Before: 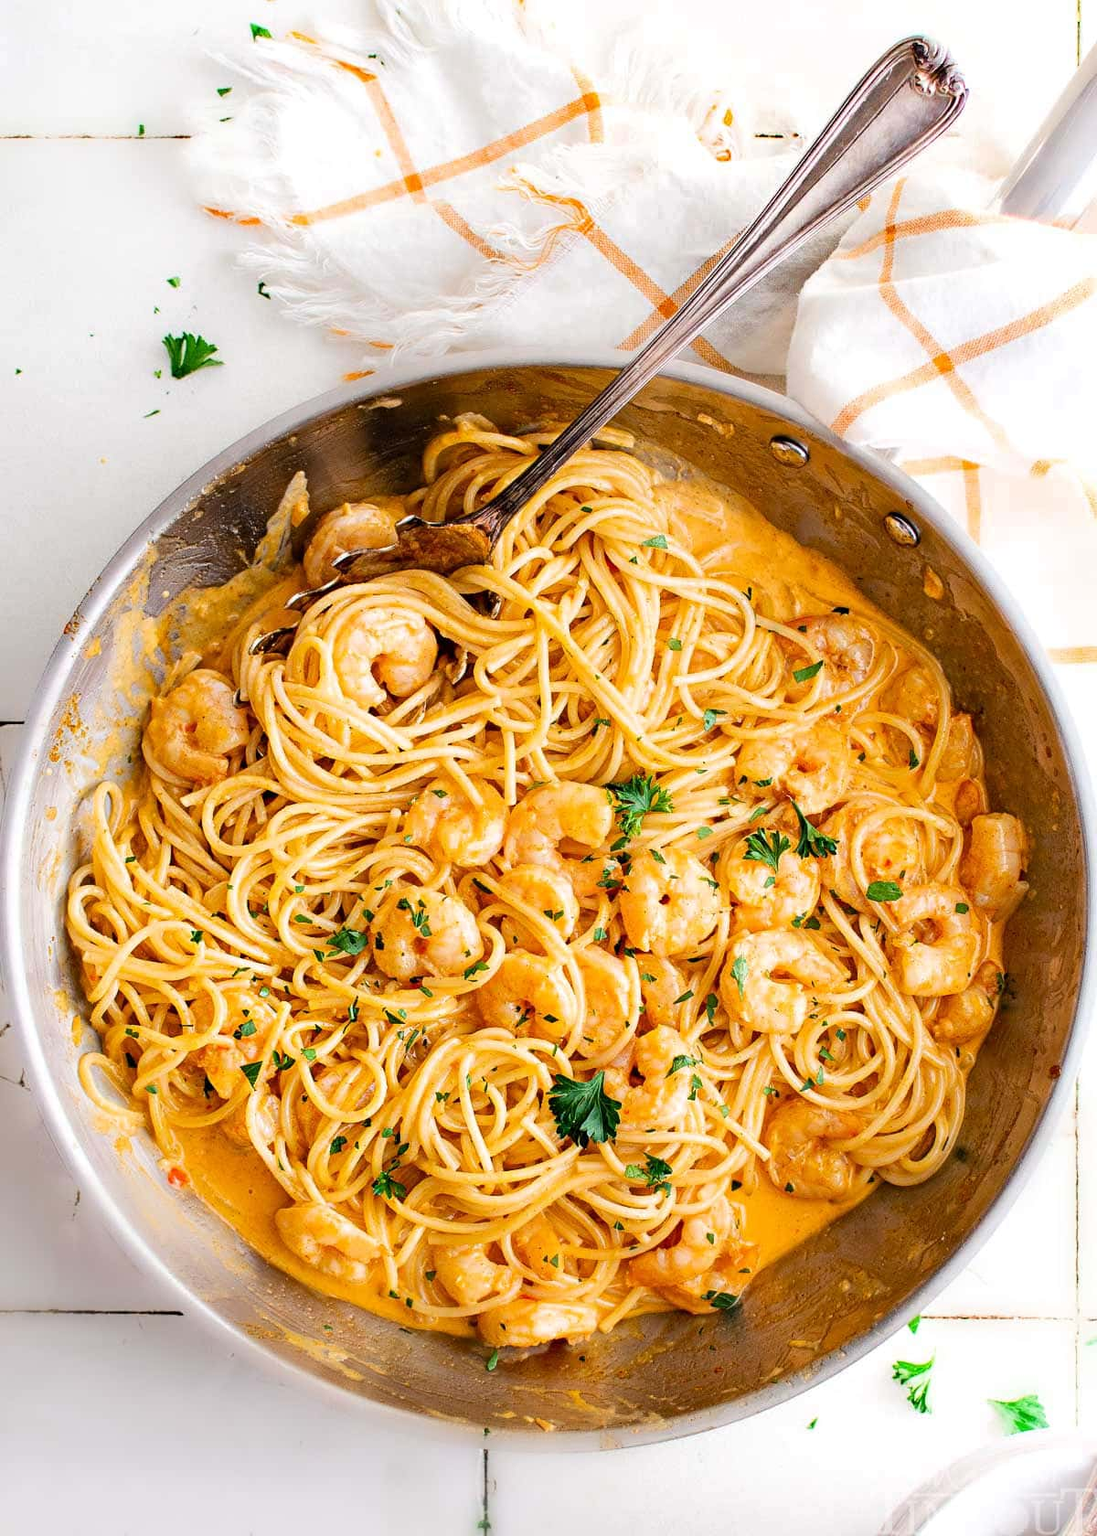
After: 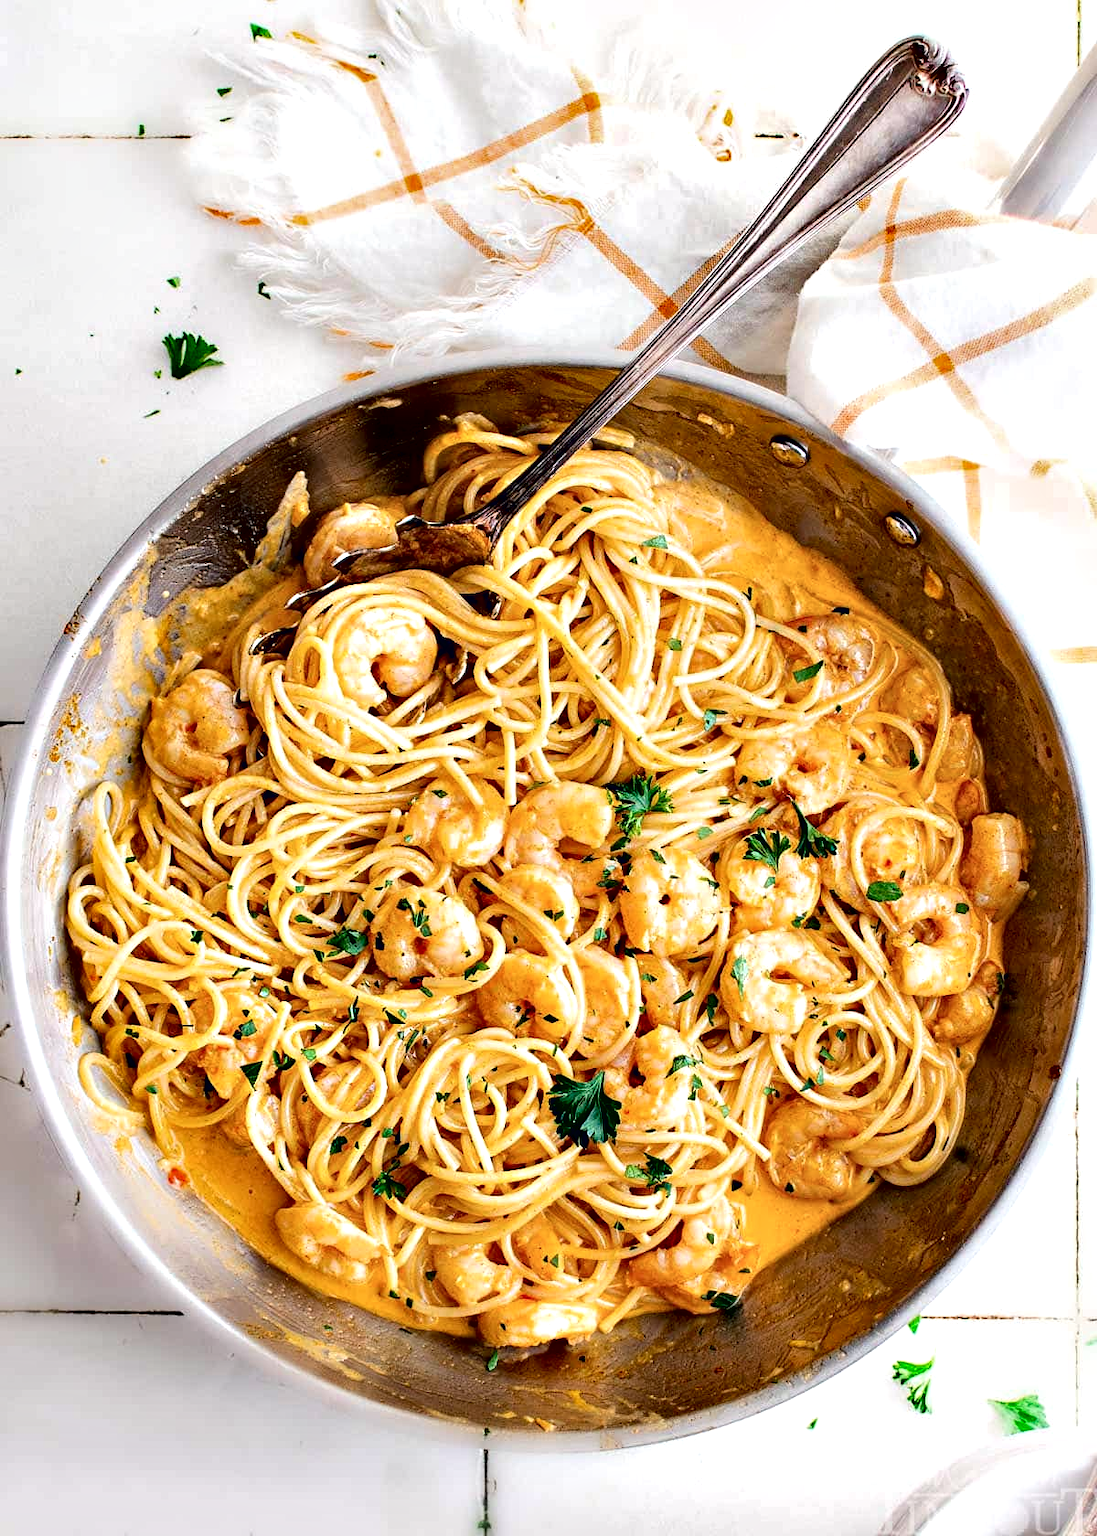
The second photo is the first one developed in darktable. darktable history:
contrast brightness saturation: saturation -0.102
contrast equalizer: octaves 7, y [[0.6 ×6], [0.55 ×6], [0 ×6], [0 ×6], [0 ×6]]
